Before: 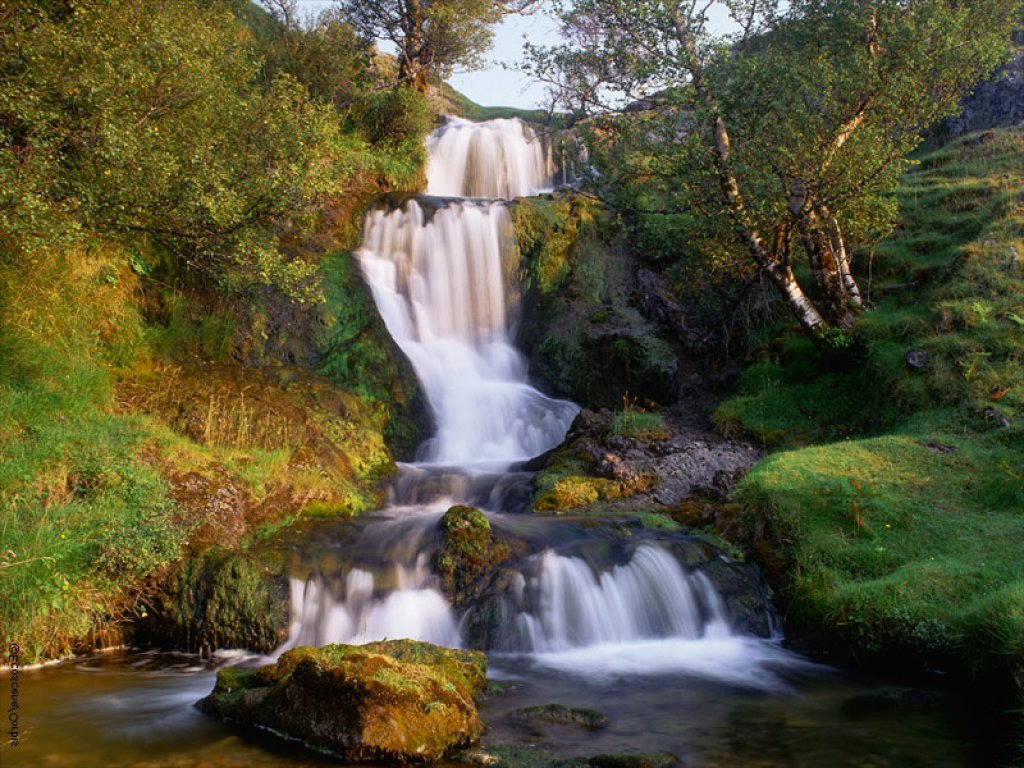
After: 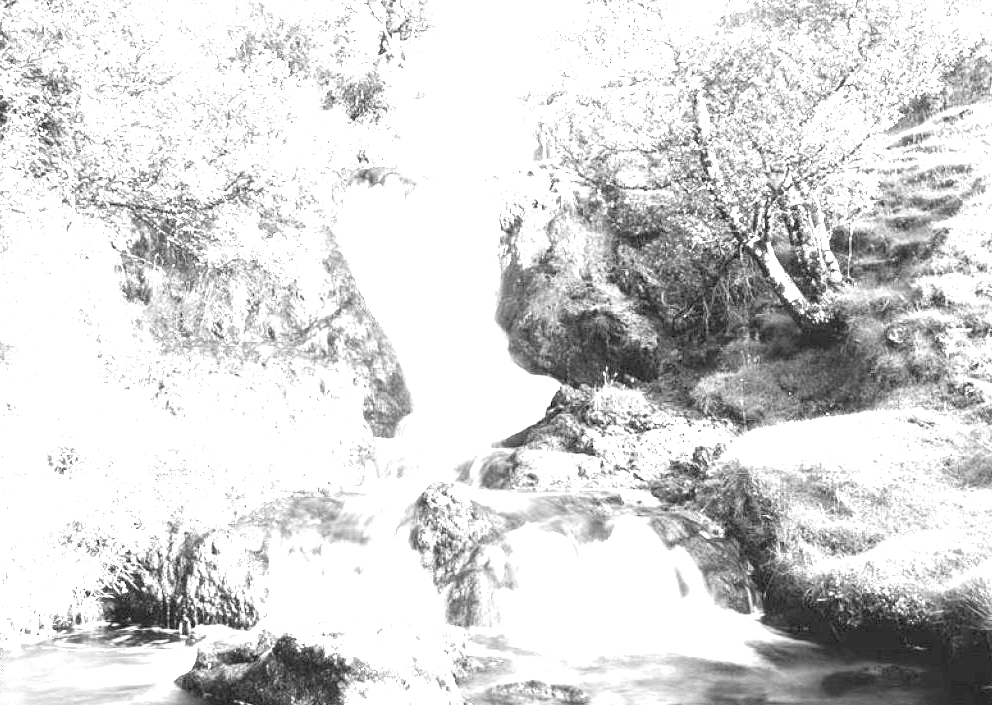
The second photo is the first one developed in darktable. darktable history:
monochrome: on, module defaults
crop: left 1.964%, top 3.251%, right 1.122%, bottom 4.933%
exposure: black level correction 0, exposure 4 EV, compensate exposure bias true, compensate highlight preservation false
